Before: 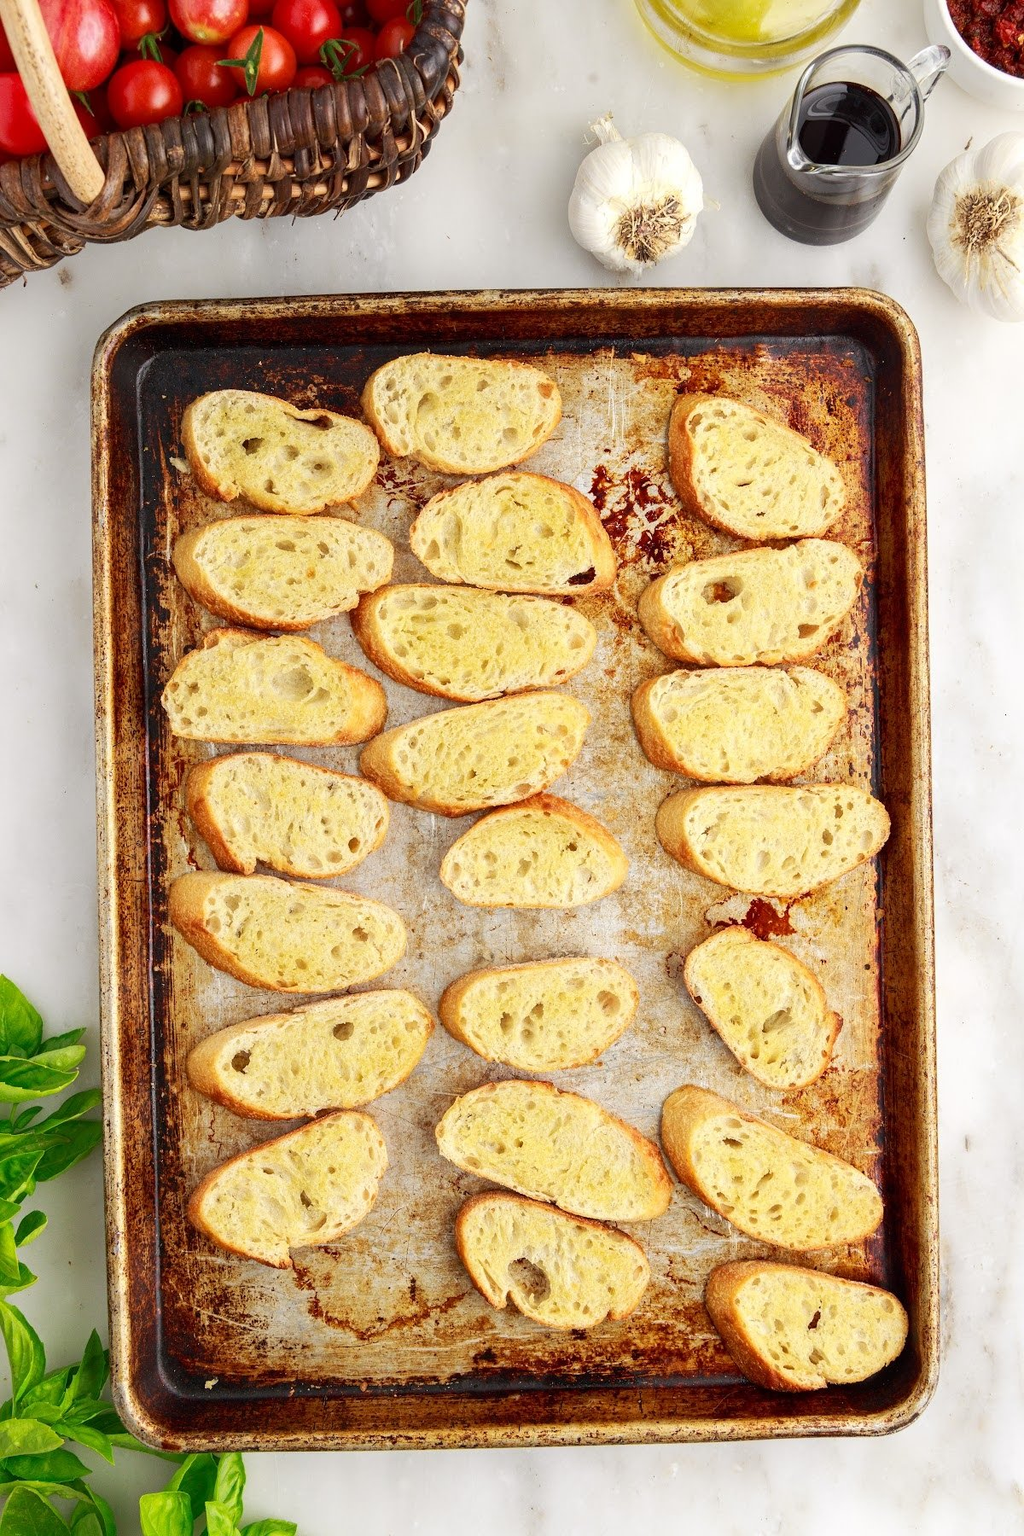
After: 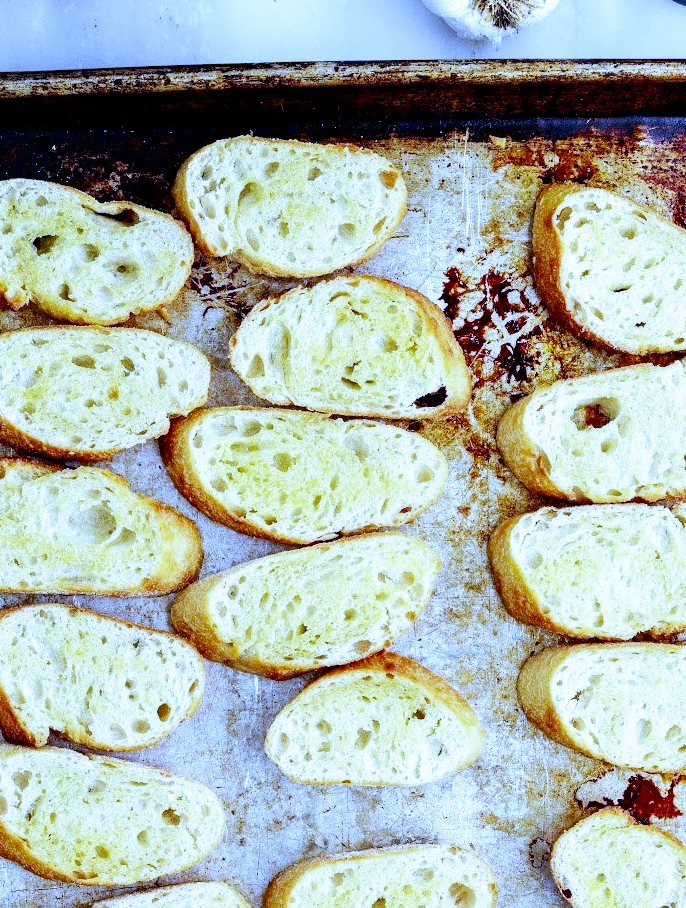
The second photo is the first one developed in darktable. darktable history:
grain: coarseness 0.09 ISO, strength 10%
crop: left 20.932%, top 15.471%, right 21.848%, bottom 34.081%
filmic rgb: black relative exposure -5.5 EV, white relative exposure 2.5 EV, threshold 3 EV, target black luminance 0%, hardness 4.51, latitude 67.35%, contrast 1.453, shadows ↔ highlights balance -3.52%, preserve chrominance no, color science v4 (2020), contrast in shadows soft, enable highlight reconstruction true
white balance: red 0.766, blue 1.537
